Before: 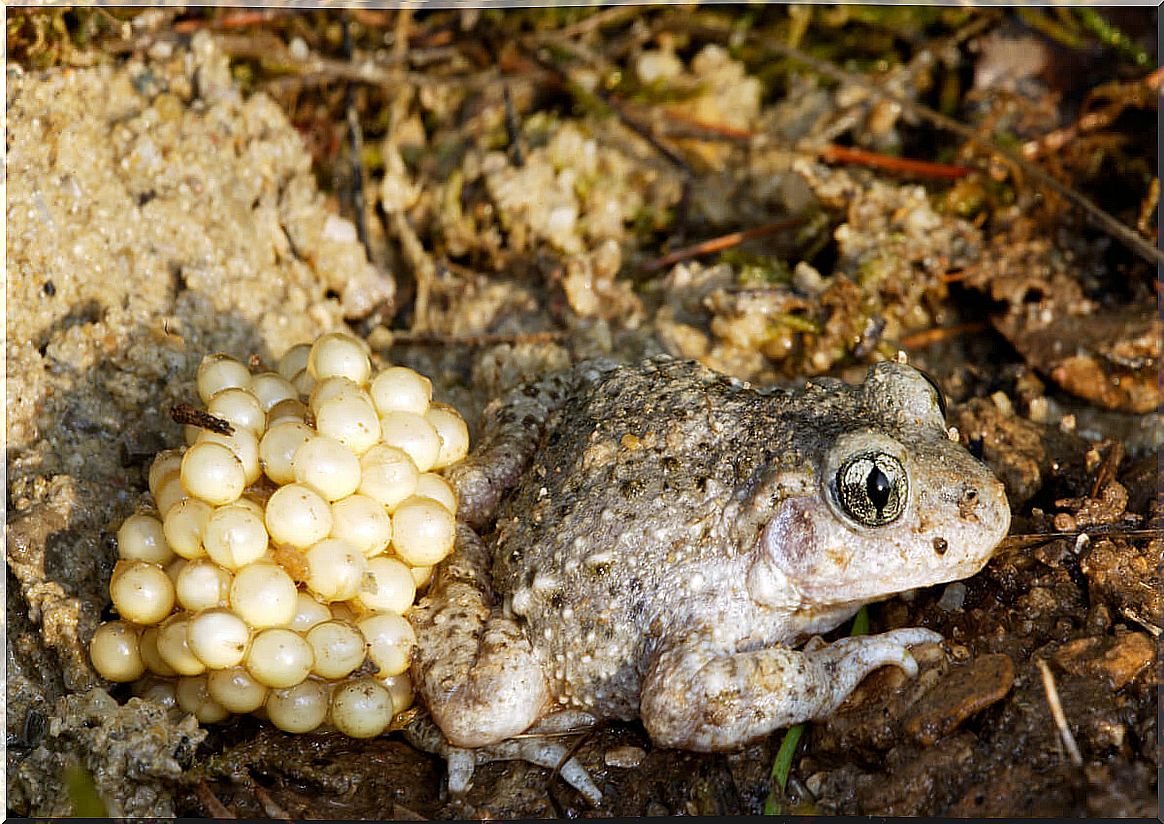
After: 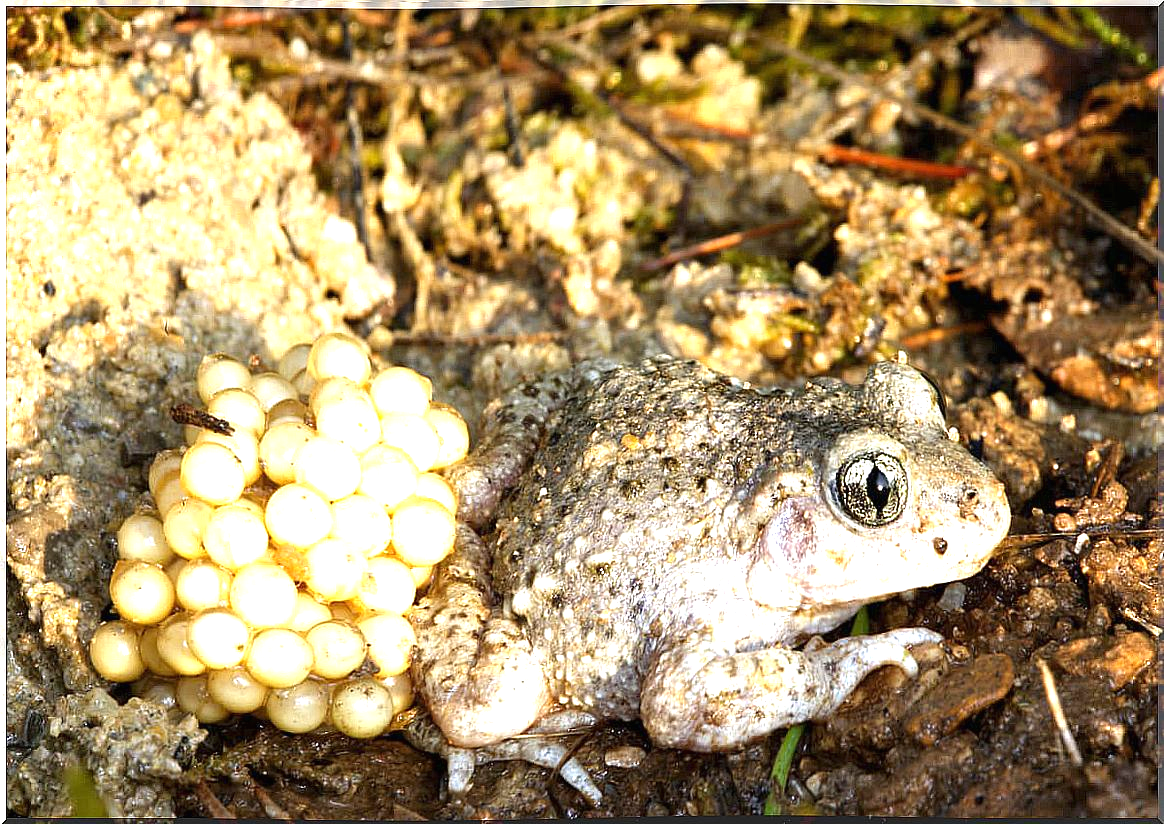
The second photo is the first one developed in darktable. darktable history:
exposure: black level correction 0, exposure 1.096 EV, compensate exposure bias true, compensate highlight preservation false
